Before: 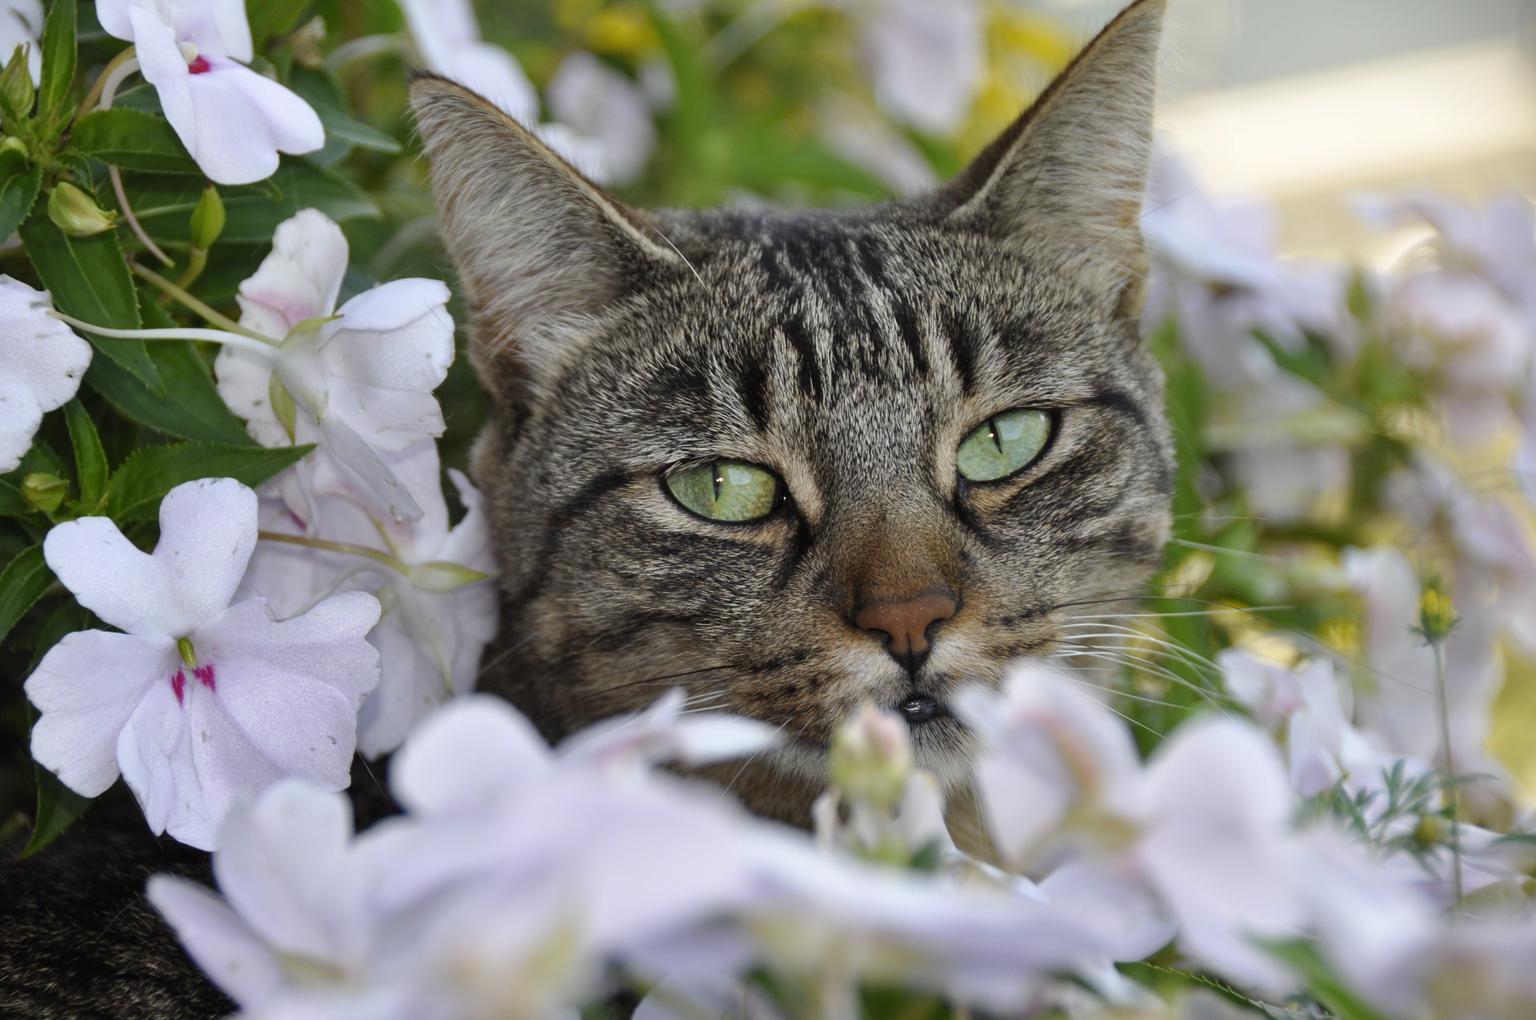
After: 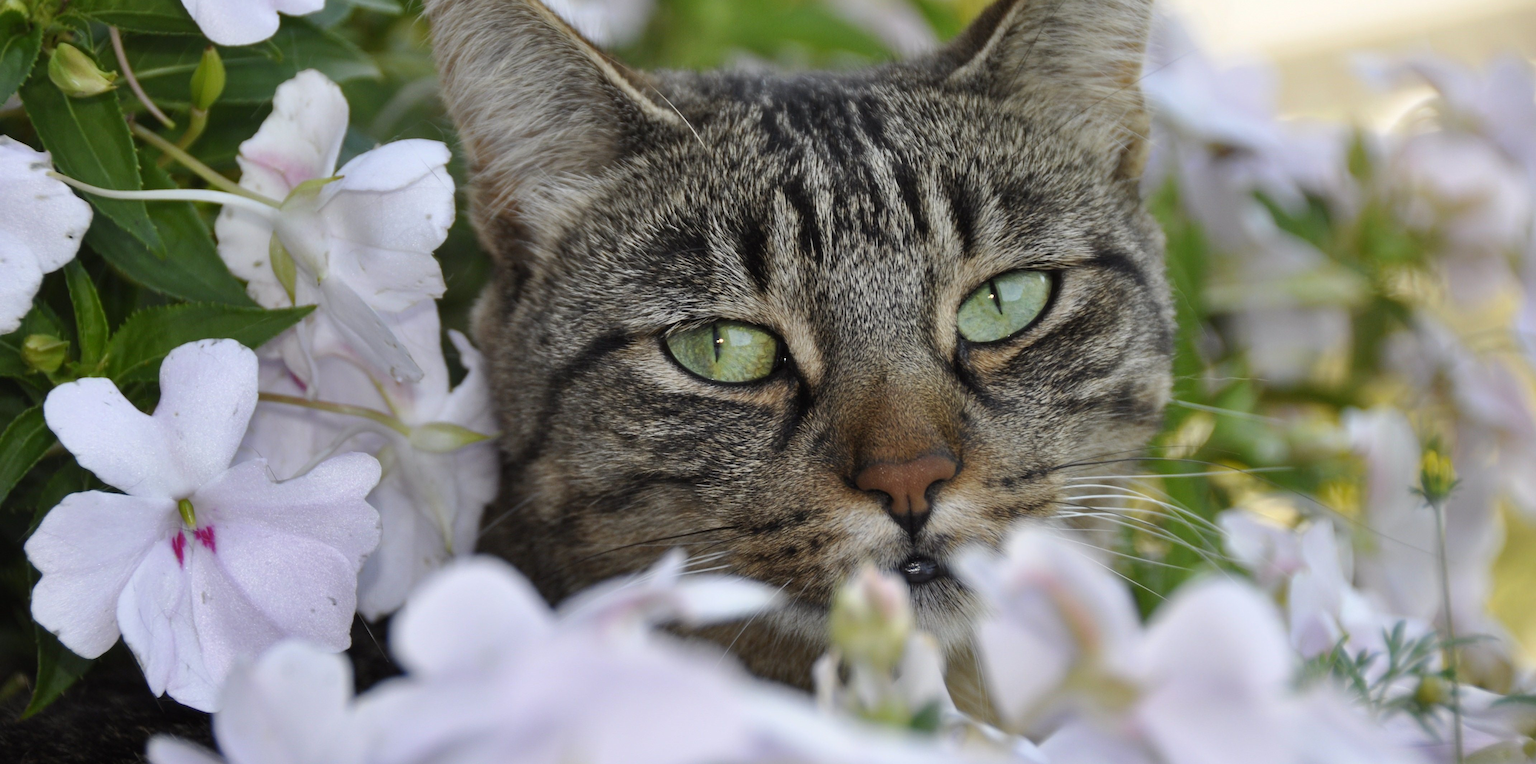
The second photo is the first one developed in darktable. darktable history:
crop: top 13.684%, bottom 11.416%
